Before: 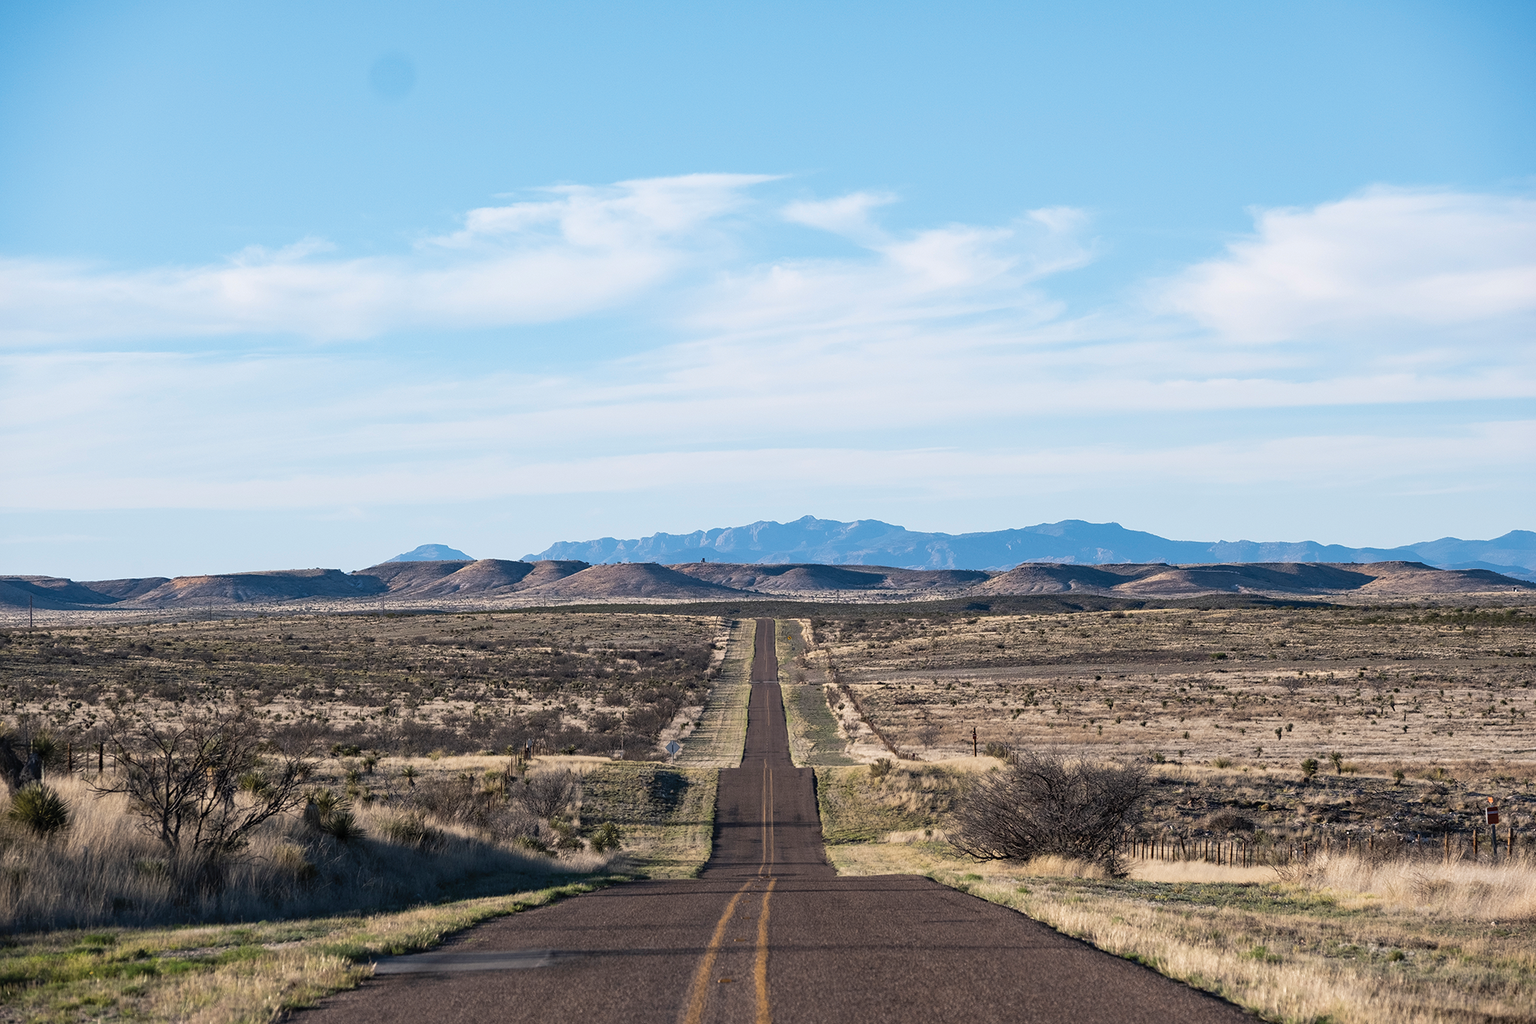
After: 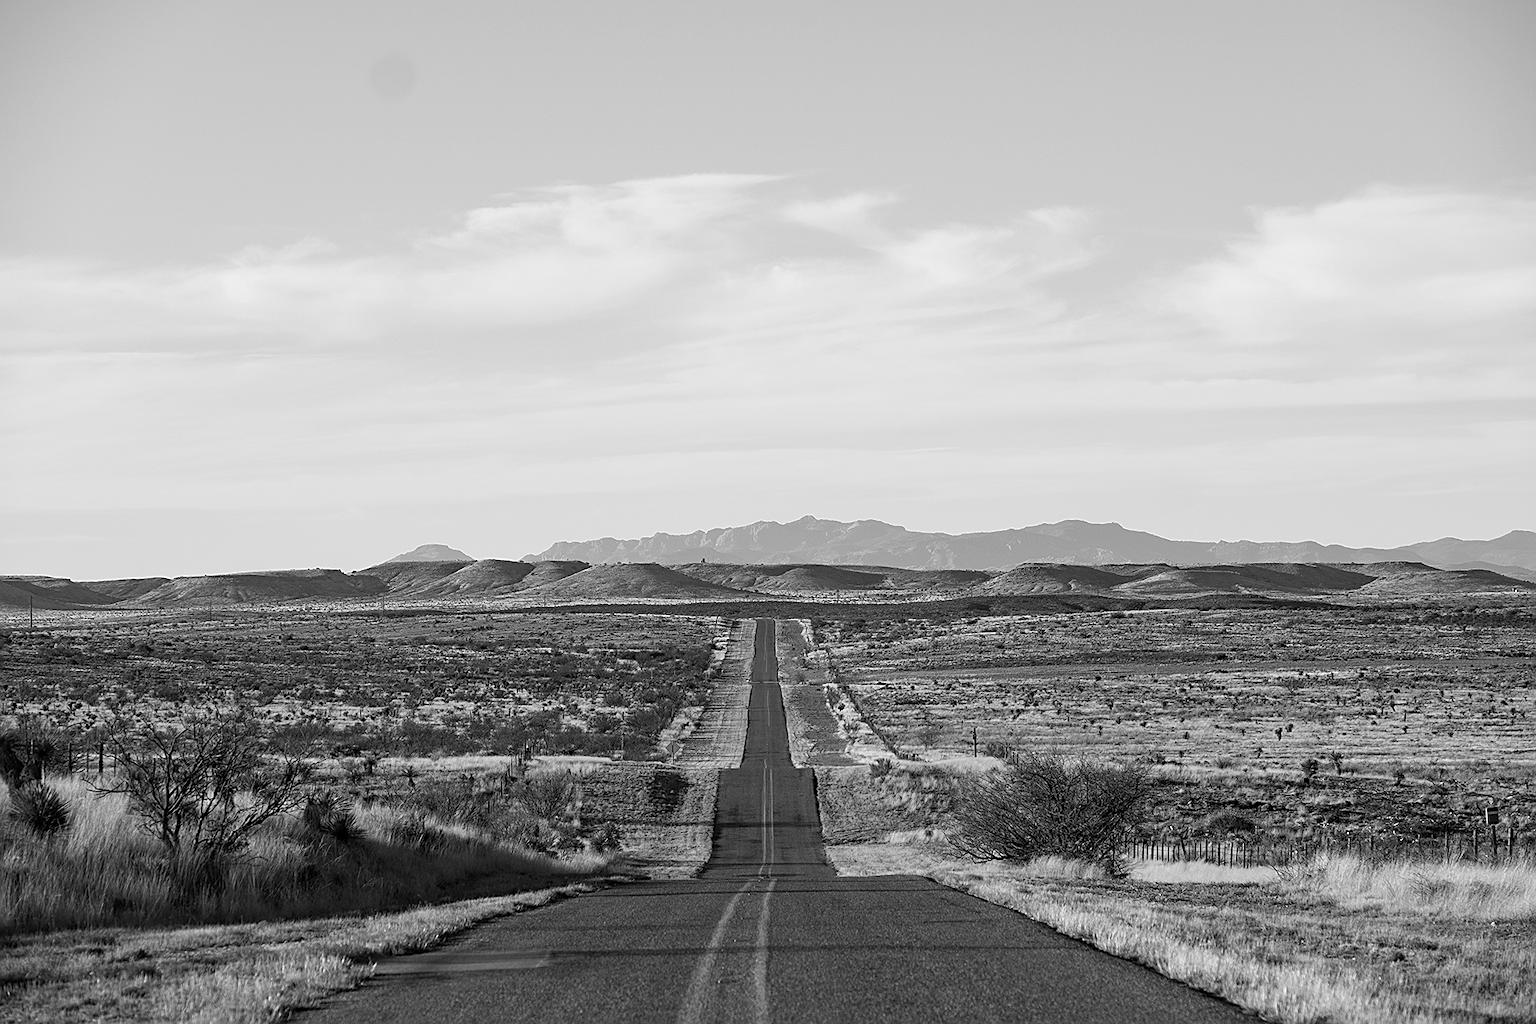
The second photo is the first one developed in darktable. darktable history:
color calibration: output gray [0.21, 0.42, 0.37, 0], illuminant custom, x 0.345, y 0.36, temperature 5056.18 K
sharpen: on, module defaults
local contrast: highlights 105%, shadows 99%, detail 119%, midtone range 0.2
